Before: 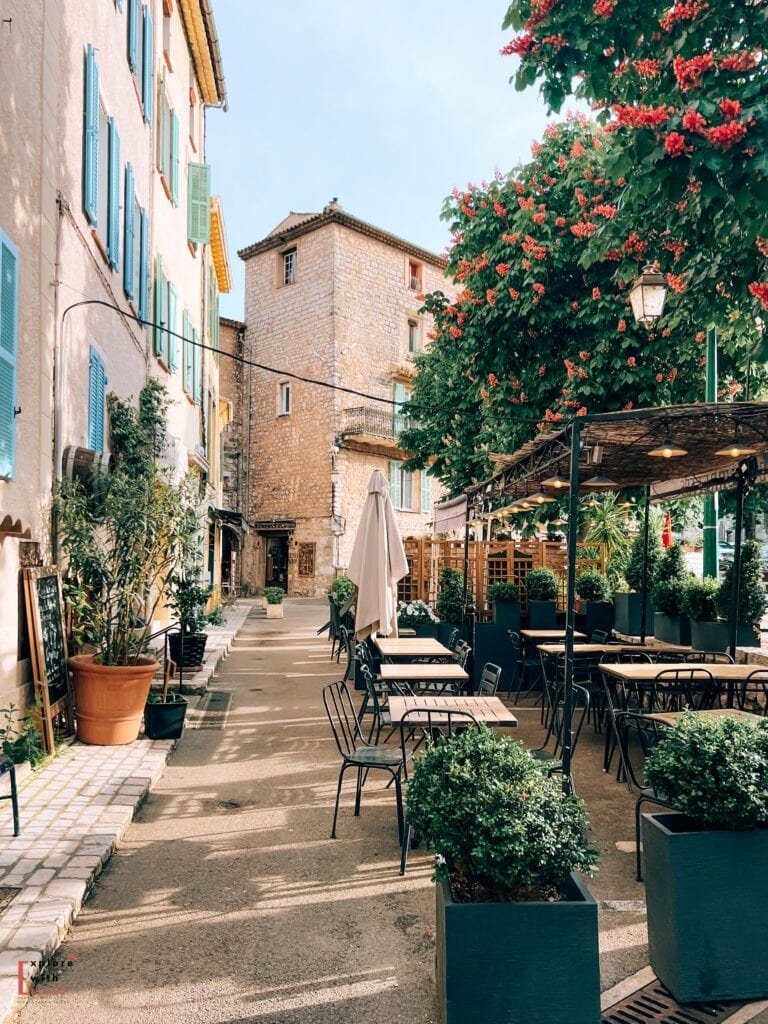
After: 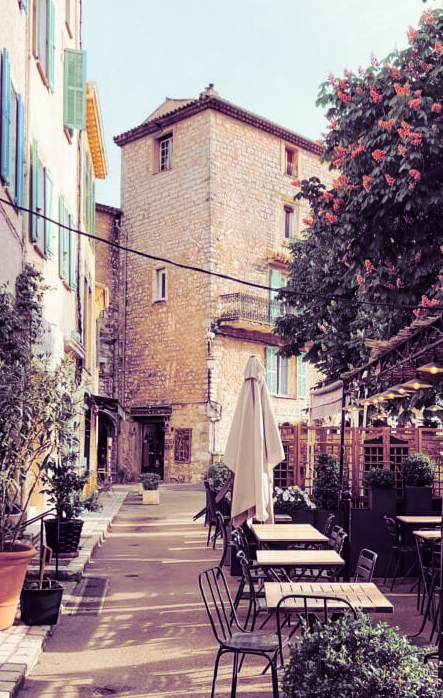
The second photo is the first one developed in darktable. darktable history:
crop: left 16.202%, top 11.208%, right 26.045%, bottom 20.557%
split-toning: shadows › hue 277.2°, shadows › saturation 0.74
